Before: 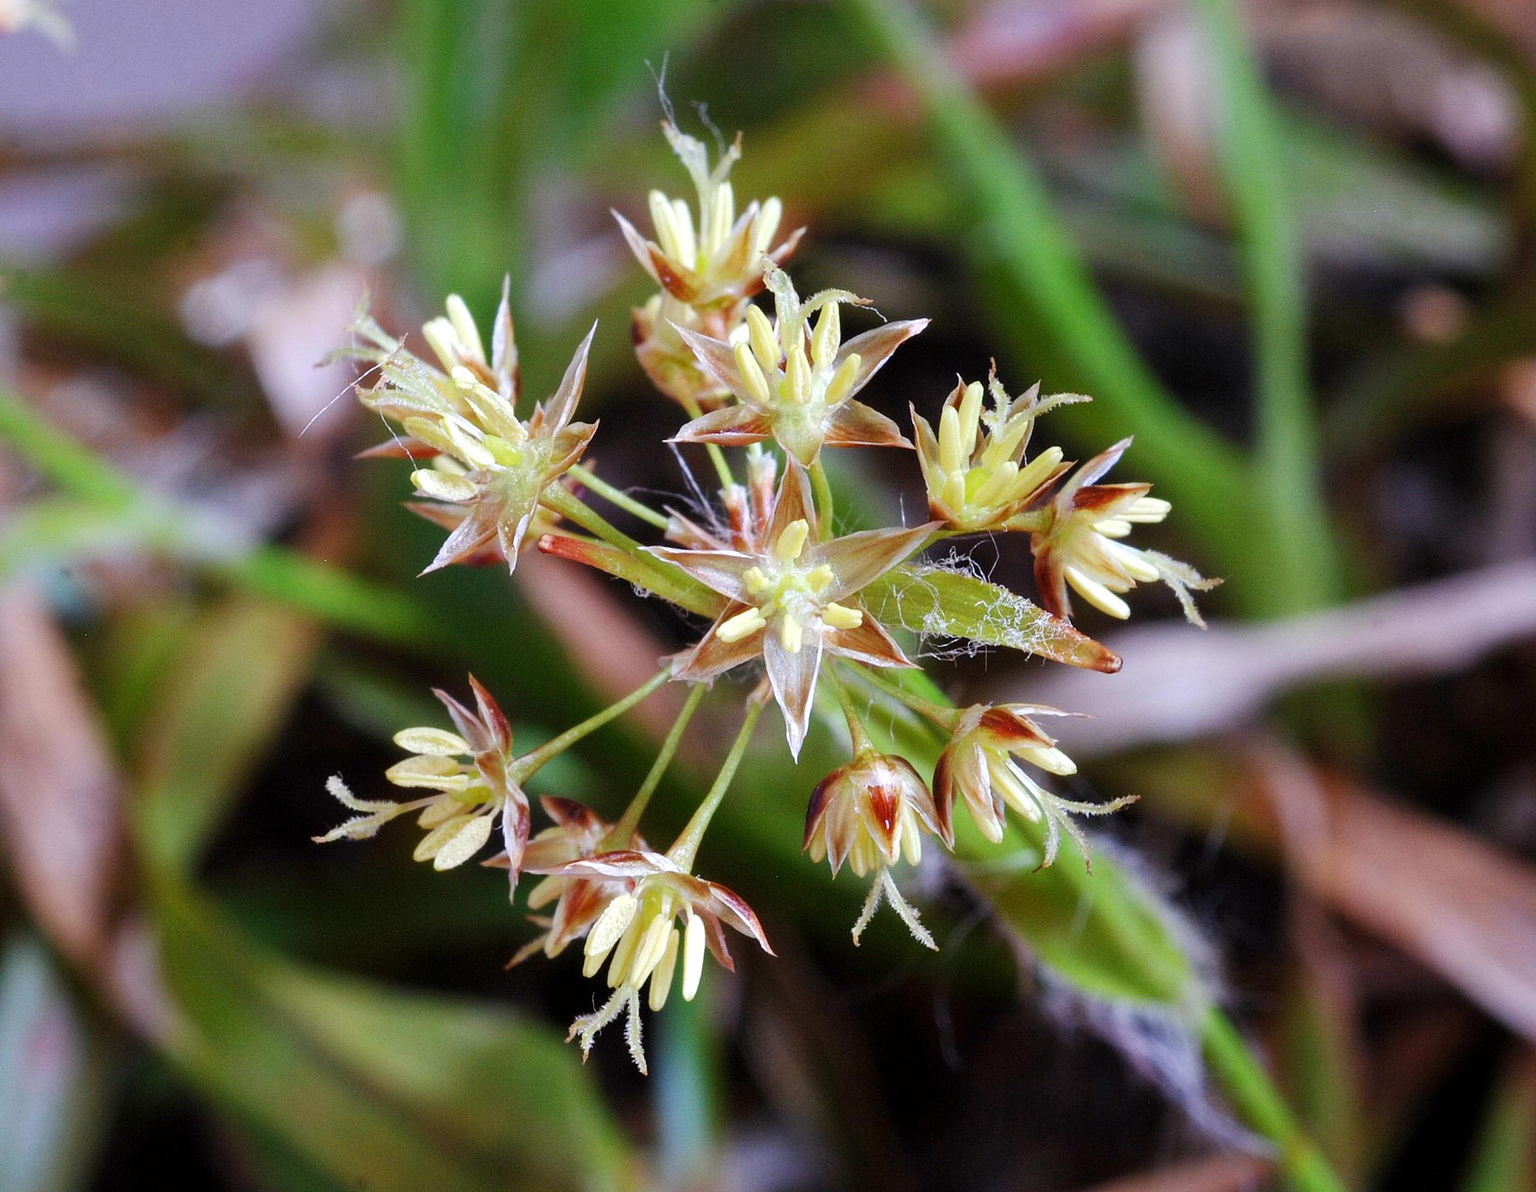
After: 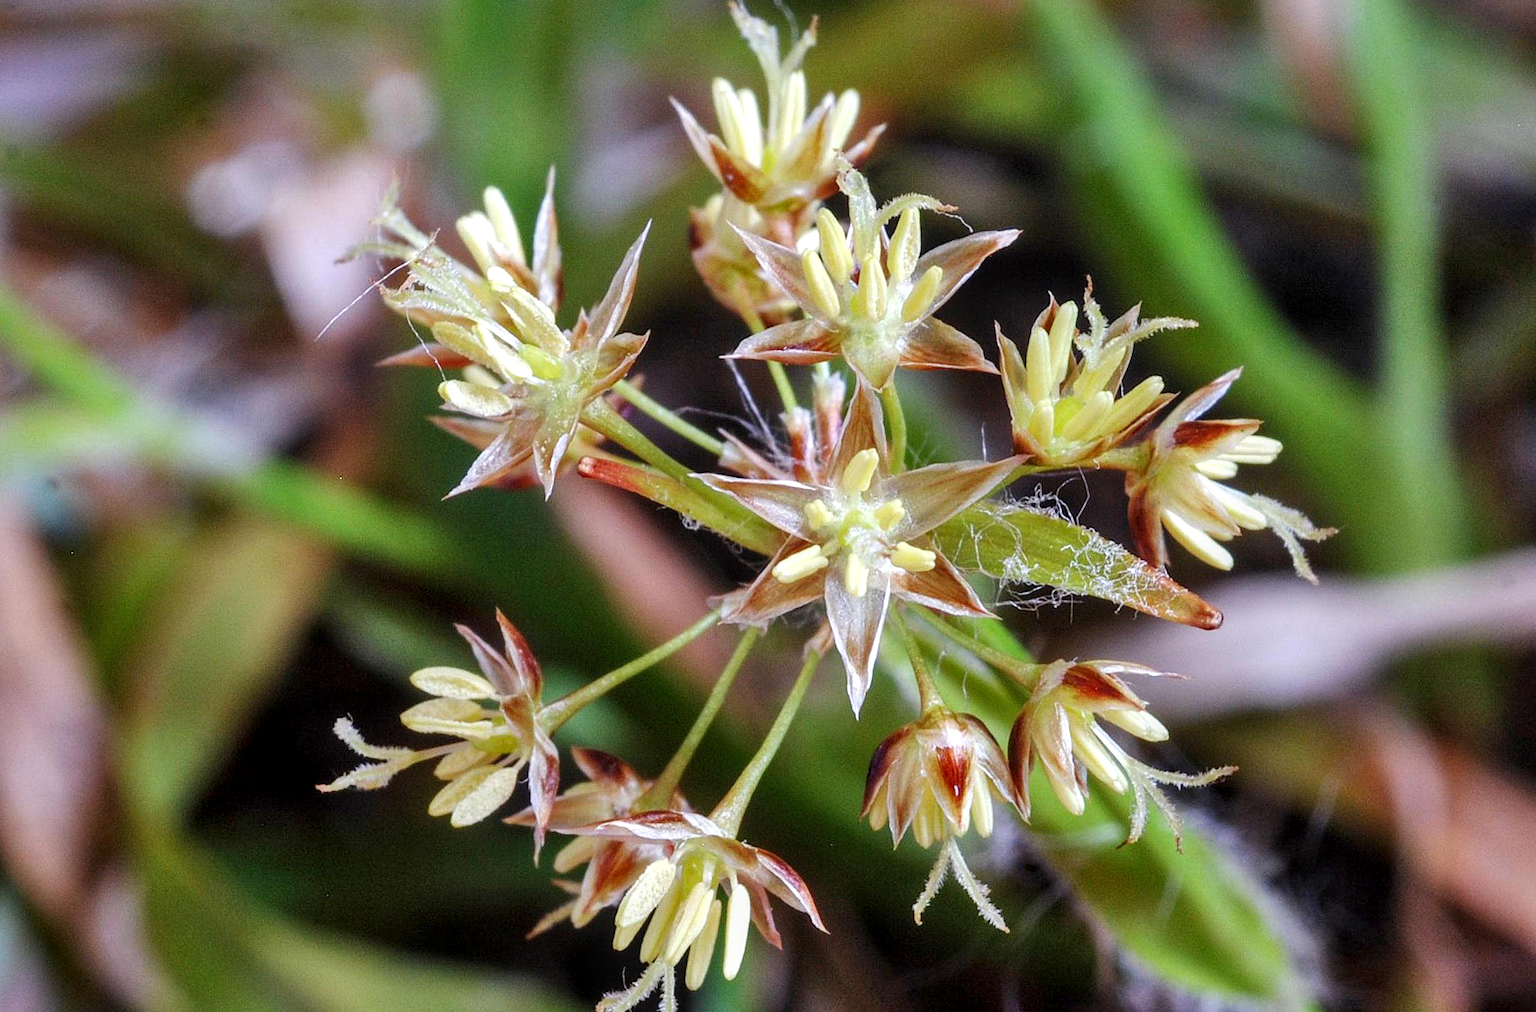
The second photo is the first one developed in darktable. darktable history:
local contrast: on, module defaults
shadows and highlights: highlights color adjustment 0%, soften with gaussian
crop and rotate: left 2.425%, top 11.305%, right 9.6%, bottom 15.08%
rotate and perspective: rotation 1.72°, automatic cropping off
